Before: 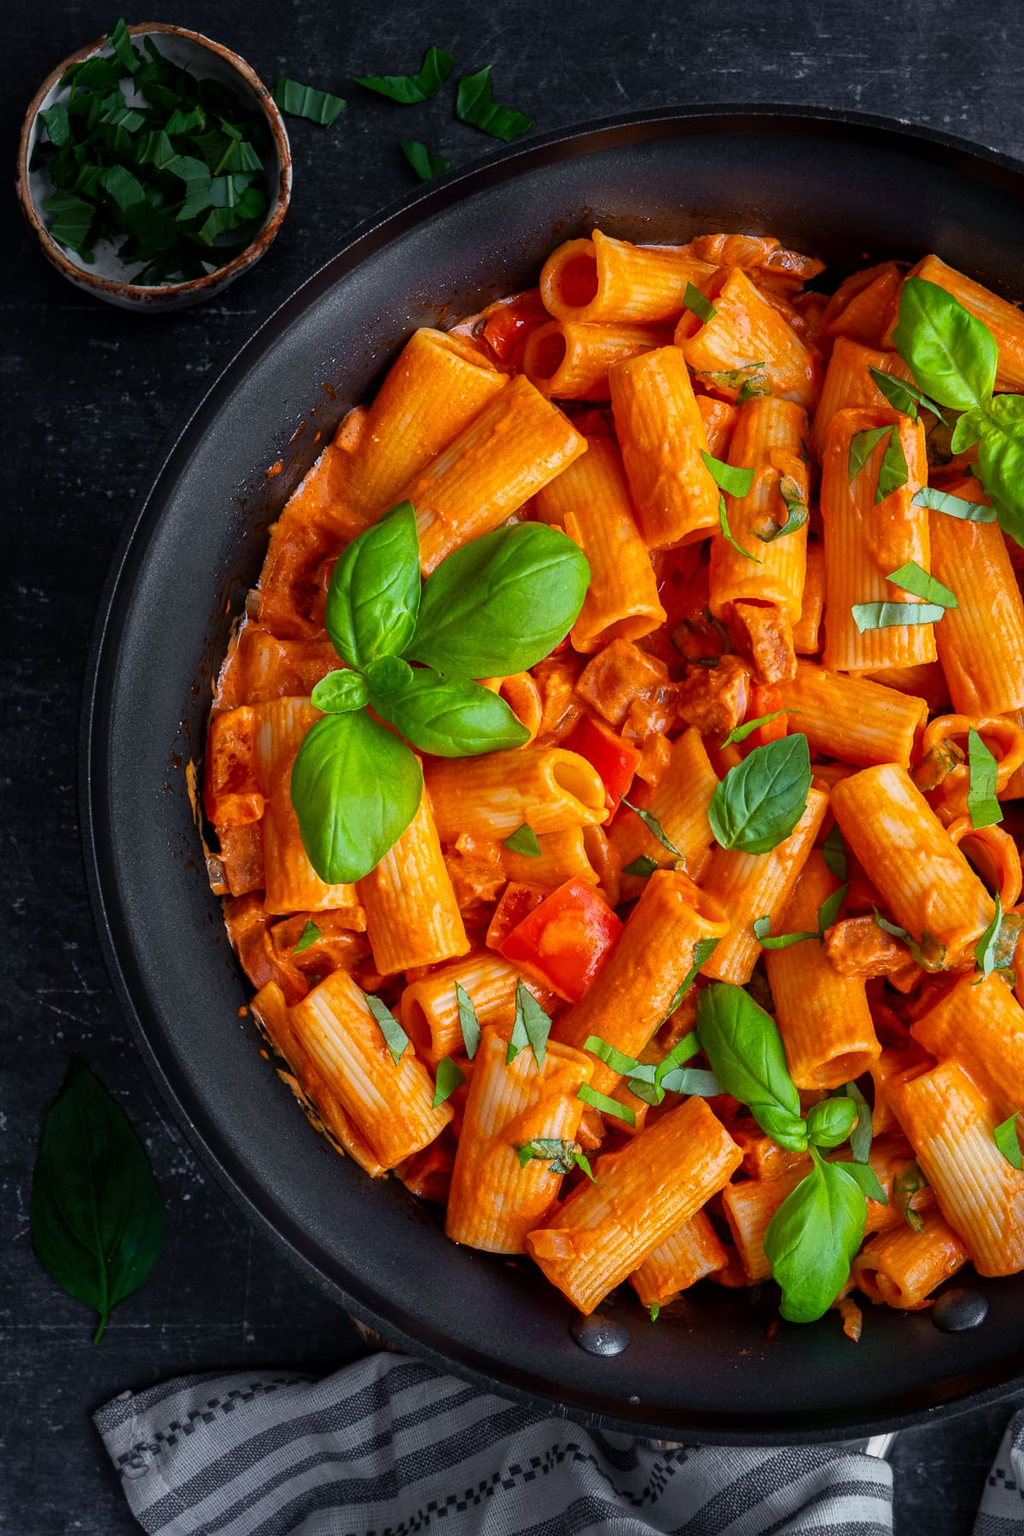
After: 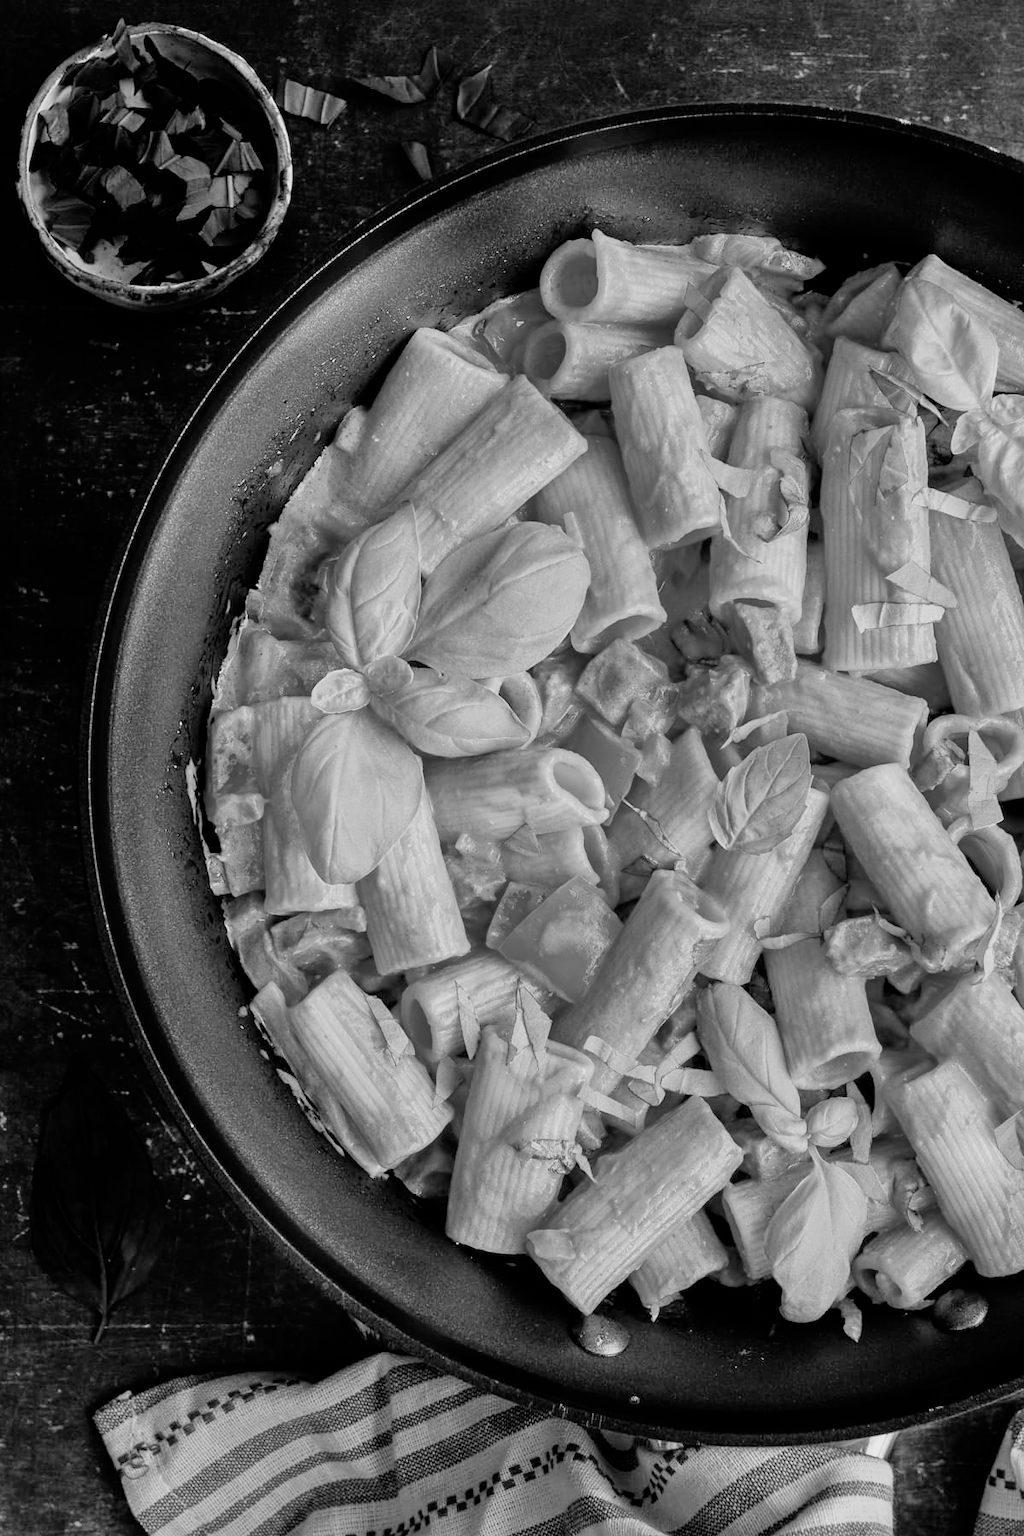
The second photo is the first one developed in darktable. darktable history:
tone equalizer: -7 EV 0.15 EV, -6 EV 0.6 EV, -5 EV 1.15 EV, -4 EV 1.33 EV, -3 EV 1.15 EV, -2 EV 0.6 EV, -1 EV 0.15 EV, mask exposure compensation -0.5 EV
filmic rgb: black relative exposure -8.54 EV, white relative exposure 5.52 EV, hardness 3.39, contrast 1.016
color balance rgb: linear chroma grading › global chroma 20%, perceptual saturation grading › global saturation 65%, perceptual saturation grading › highlights 50%, perceptual saturation grading › shadows 30%, perceptual brilliance grading › global brilliance 12%, perceptual brilliance grading › highlights 15%, global vibrance 20%
monochrome: on, module defaults
